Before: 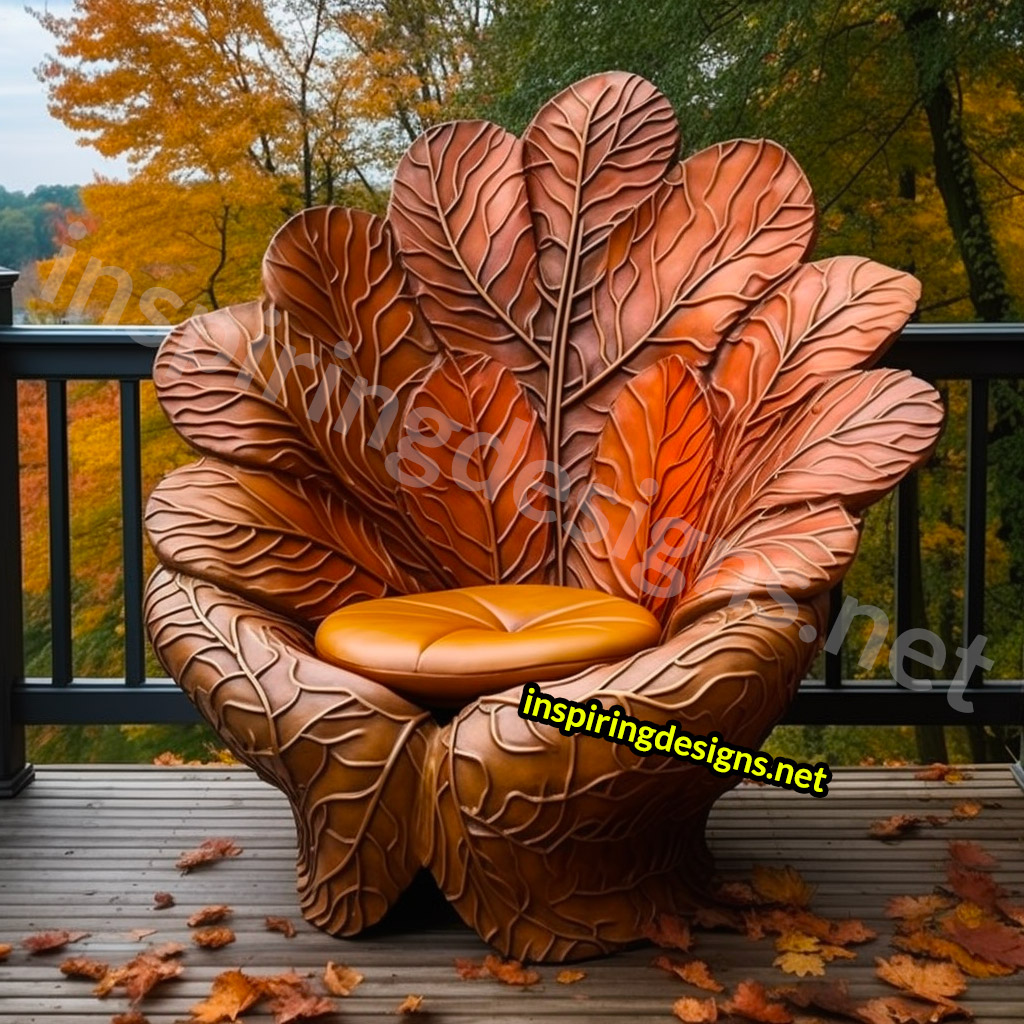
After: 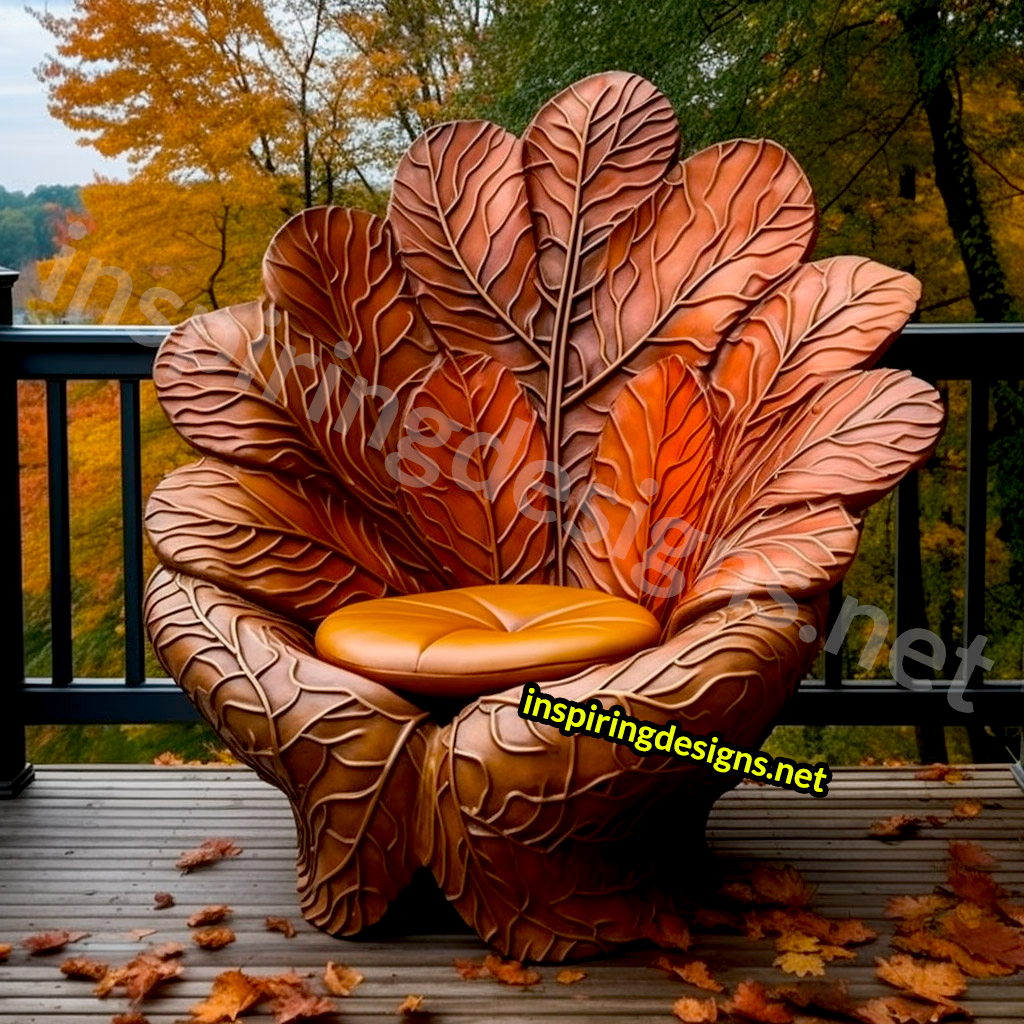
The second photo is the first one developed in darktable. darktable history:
exposure: black level correction 0.01, exposure 0.01 EV, compensate highlight preservation false
